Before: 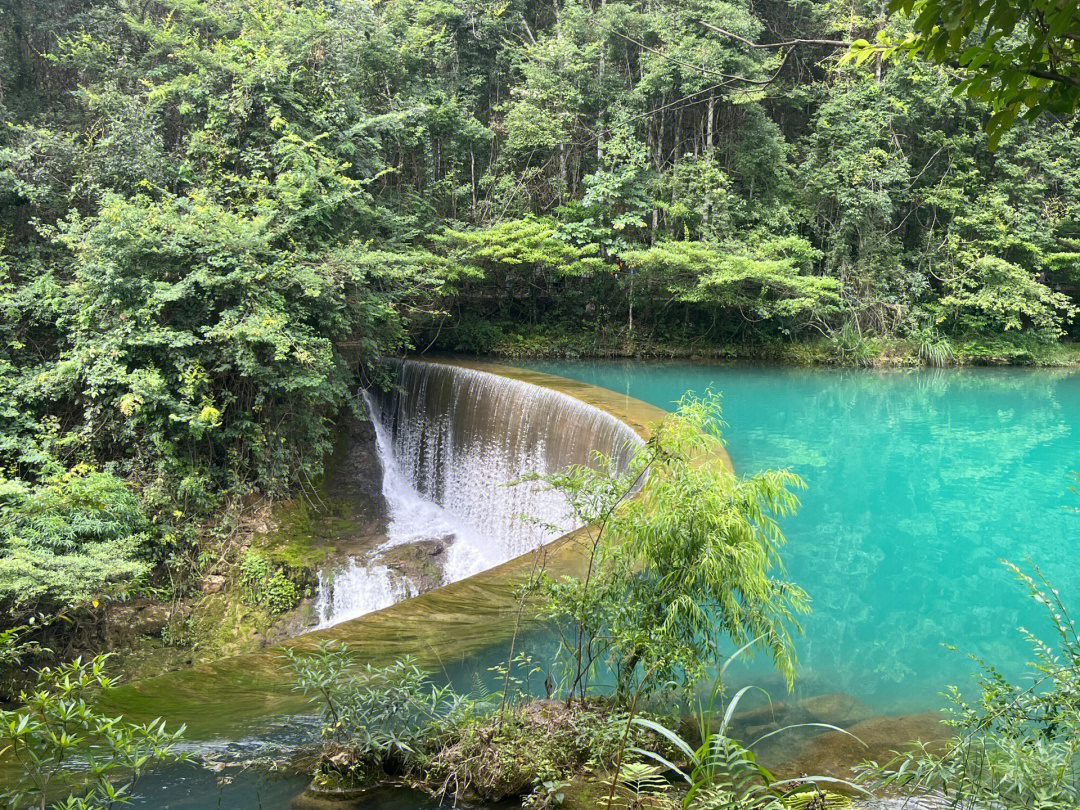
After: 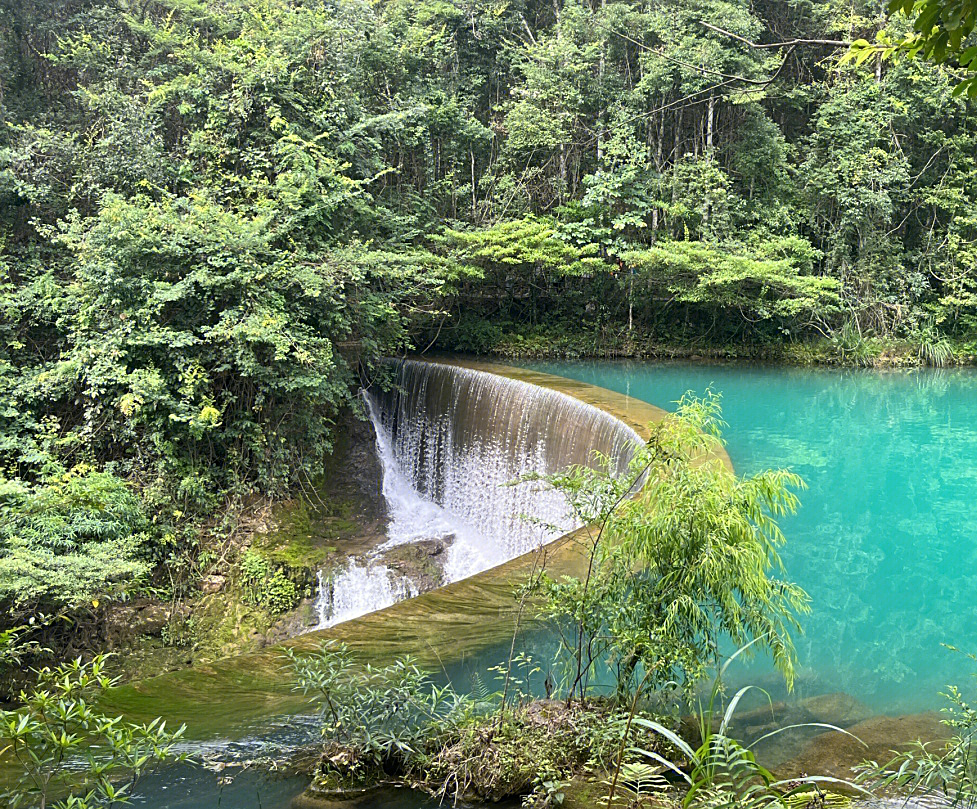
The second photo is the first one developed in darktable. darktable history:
crop: right 9.515%, bottom 0.02%
sharpen: amount 0.492
